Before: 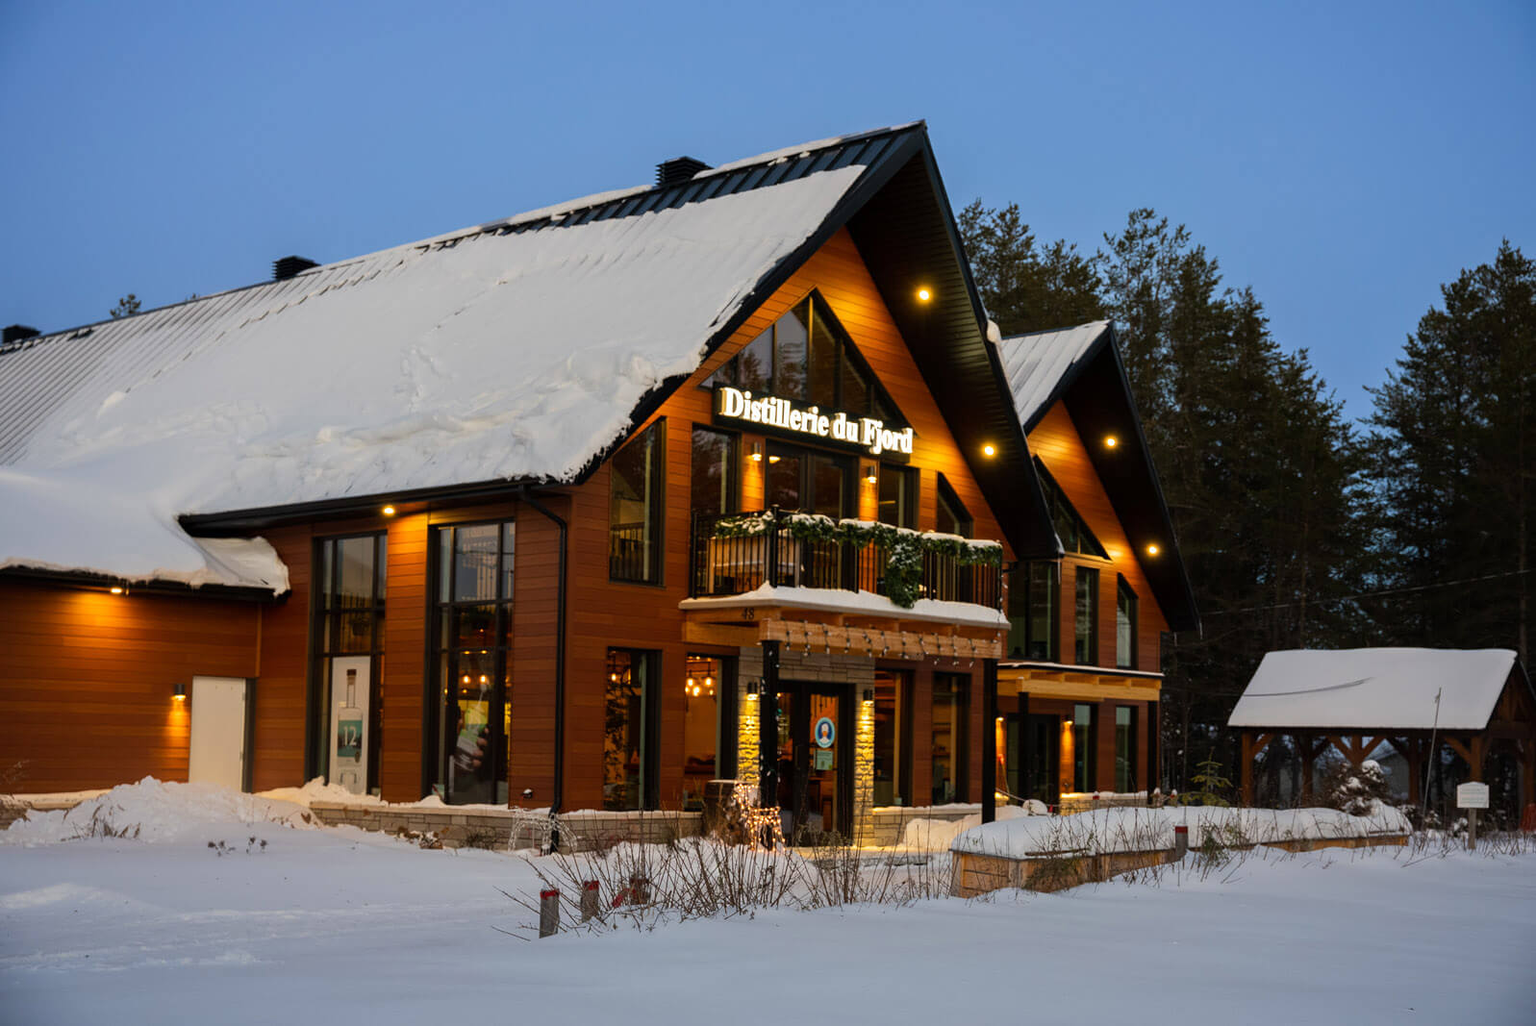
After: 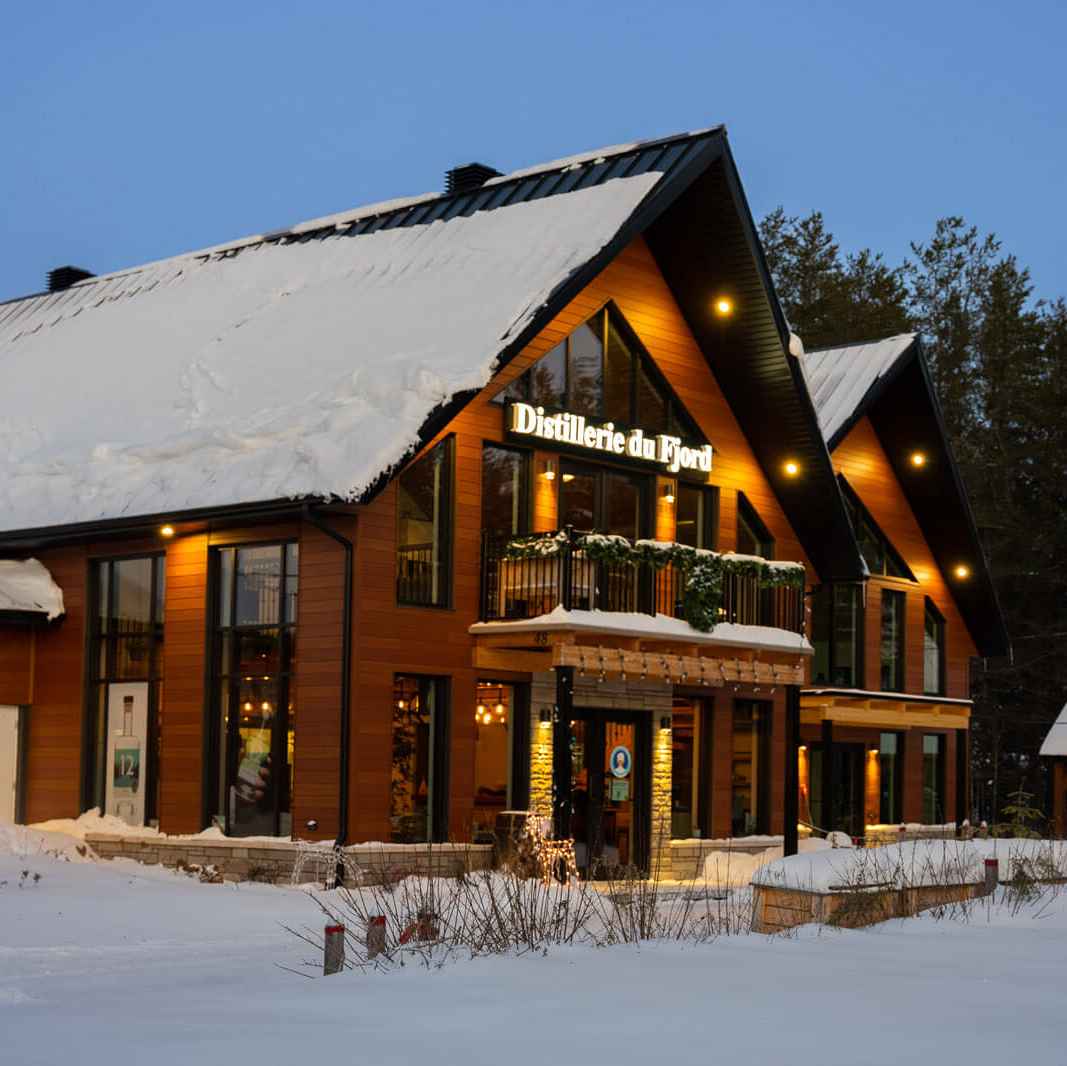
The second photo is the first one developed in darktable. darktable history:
crop and rotate: left 14.845%, right 18.322%
